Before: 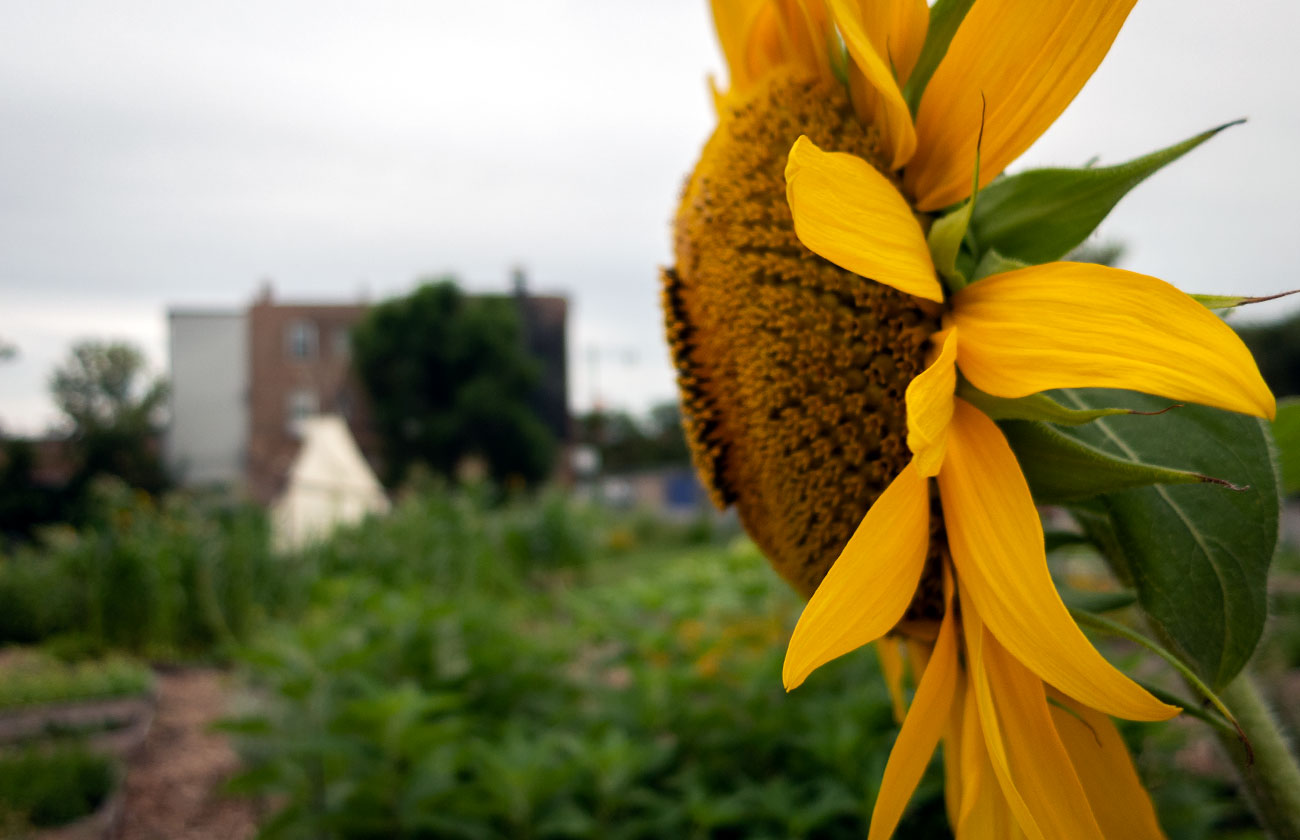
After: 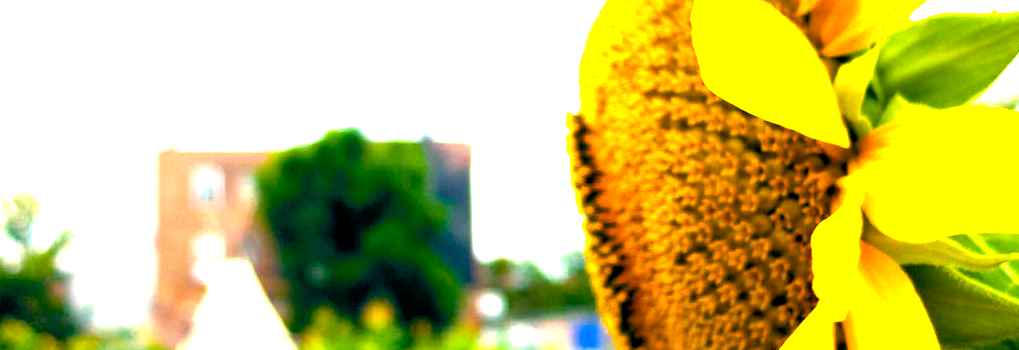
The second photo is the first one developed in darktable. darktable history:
crop: left 7.294%, top 18.564%, right 14.289%, bottom 39.664%
color balance rgb: global offset › luminance -0.328%, global offset › chroma 0.112%, global offset › hue 168.3°, perceptual saturation grading › global saturation 64.962%, perceptual saturation grading › highlights 59.48%, perceptual saturation grading › mid-tones 49.669%, perceptual saturation grading › shadows 49.385%, perceptual brilliance grading › global brilliance 25.278%
exposure: black level correction 0, exposure 1.999 EV, compensate highlight preservation false
